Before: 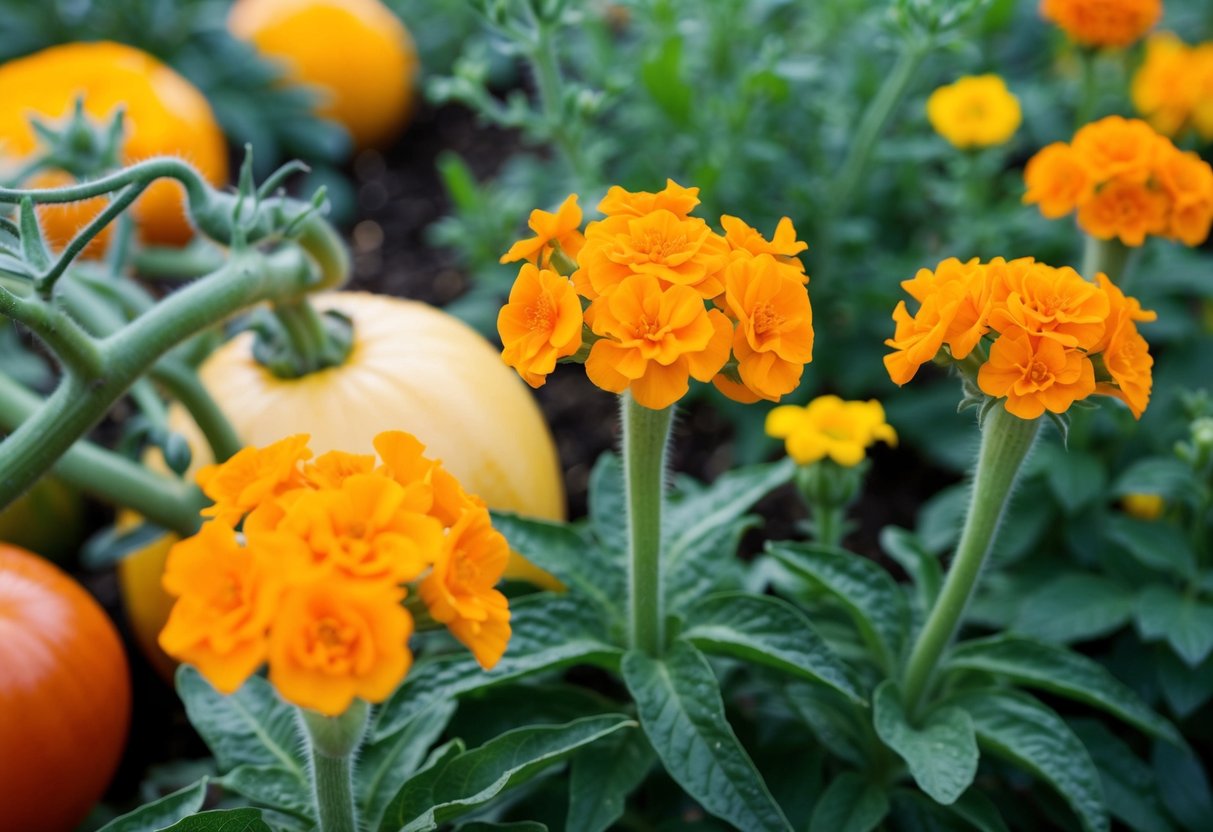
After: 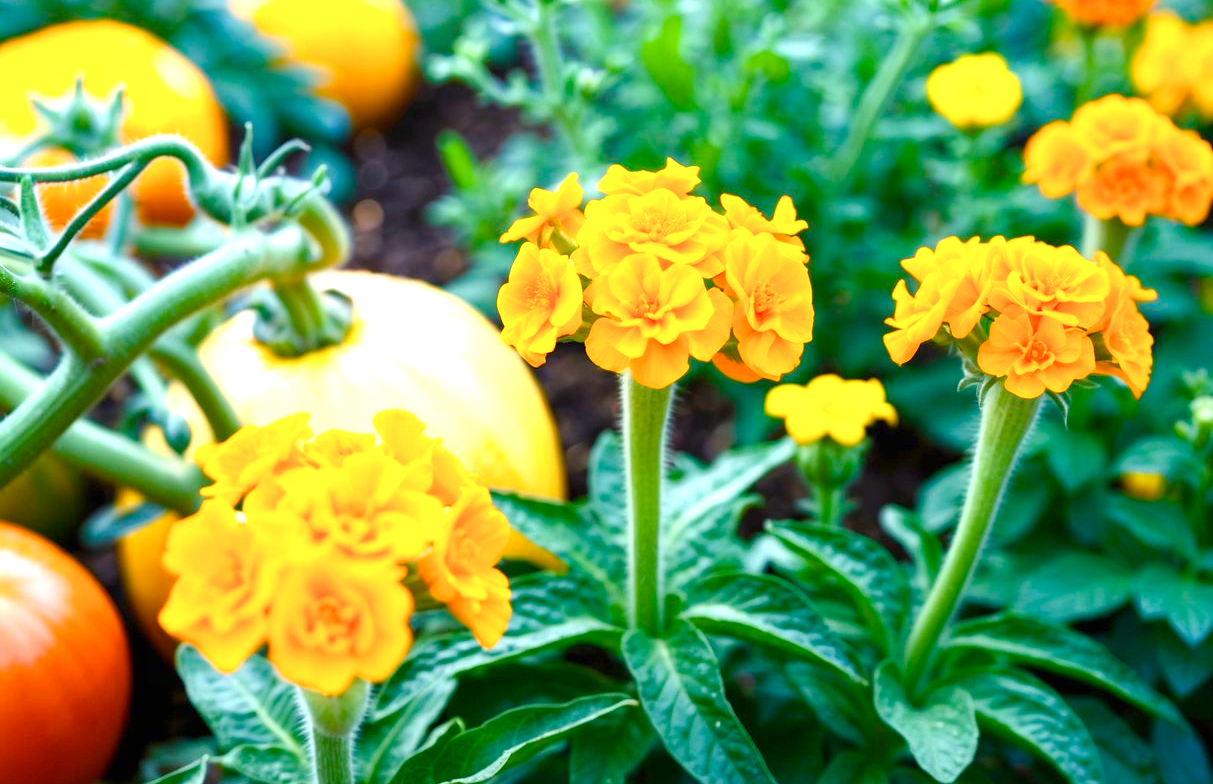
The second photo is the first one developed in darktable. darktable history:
exposure: black level correction 0, exposure 1.2 EV, compensate highlight preservation false
color balance rgb: linear chroma grading › global chroma 25.041%, perceptual saturation grading › global saturation 0.271%, perceptual saturation grading › highlights -17.964%, perceptual saturation grading › mid-tones 33.531%, perceptual saturation grading › shadows 50.355%, global vibrance 20%
crop and rotate: top 2.581%, bottom 3.108%
